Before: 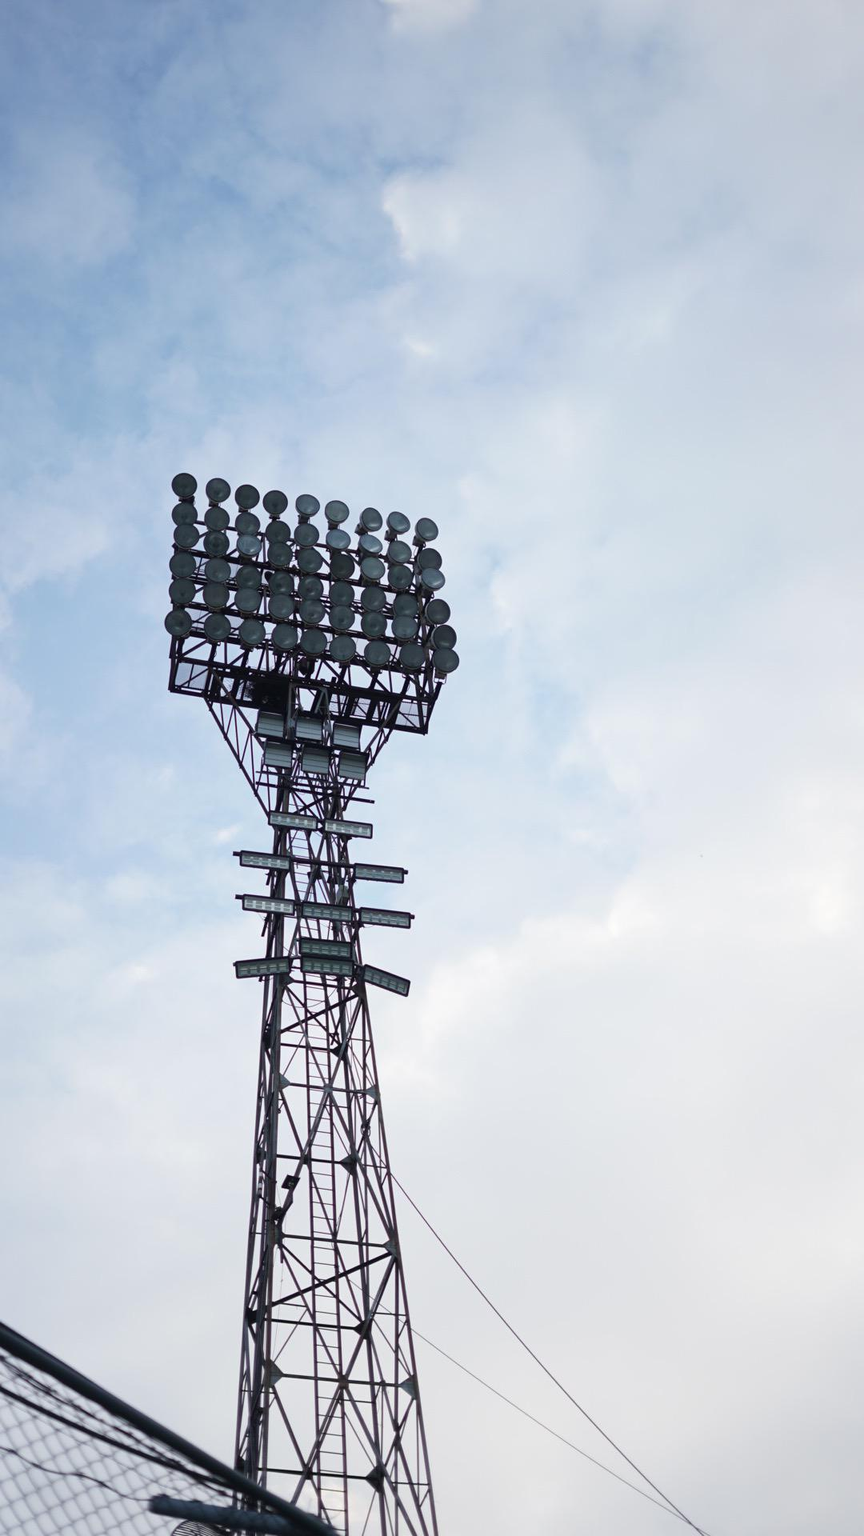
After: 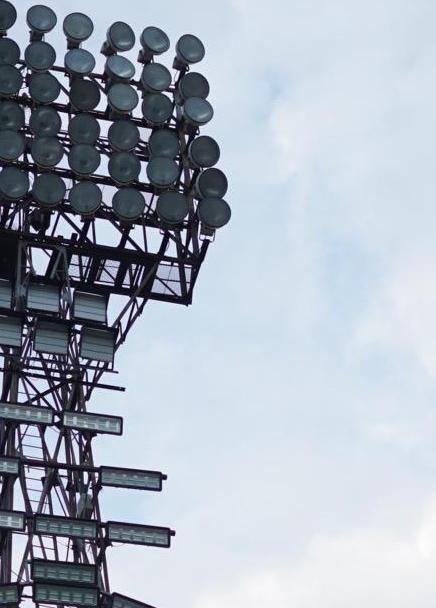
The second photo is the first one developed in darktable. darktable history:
crop: left 31.816%, top 31.965%, right 27.799%, bottom 36.331%
